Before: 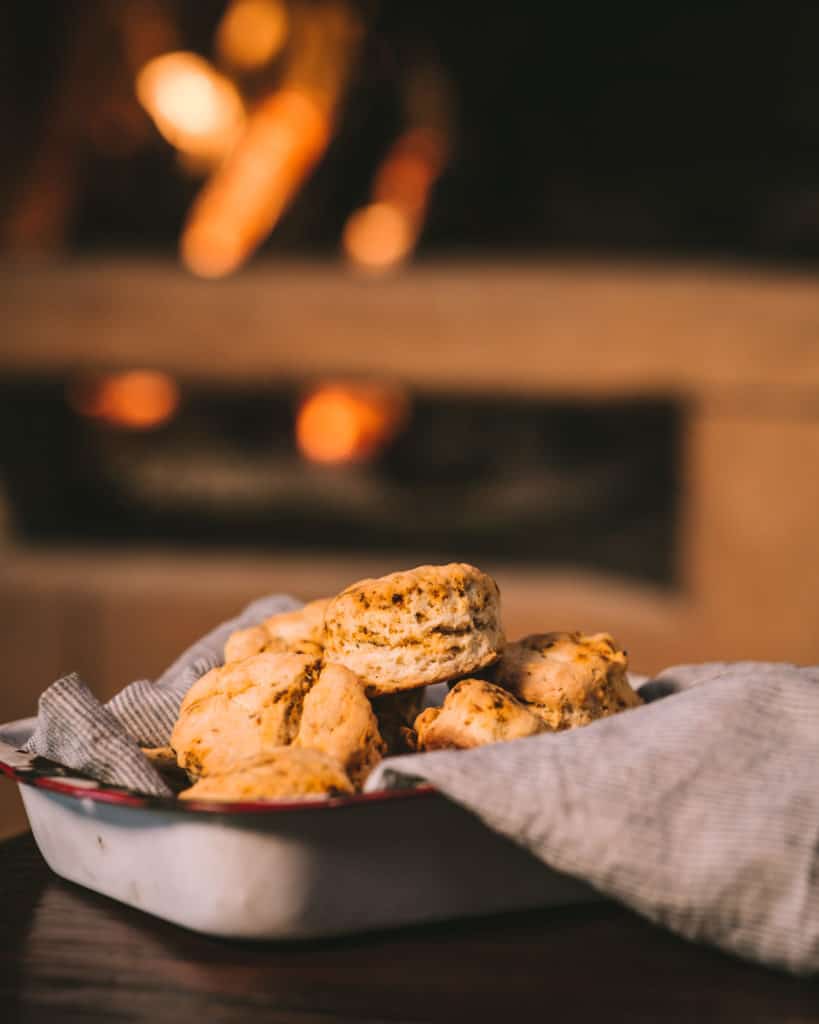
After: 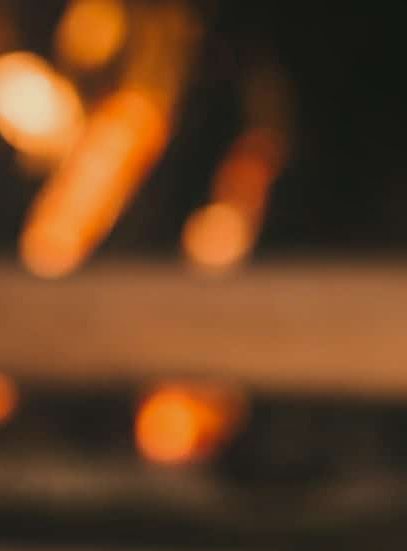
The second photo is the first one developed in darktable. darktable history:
local contrast: highlights 70%, shadows 66%, detail 82%, midtone range 0.327
crop: left 19.75%, right 30.522%, bottom 46.113%
sharpen: amount 0.205
